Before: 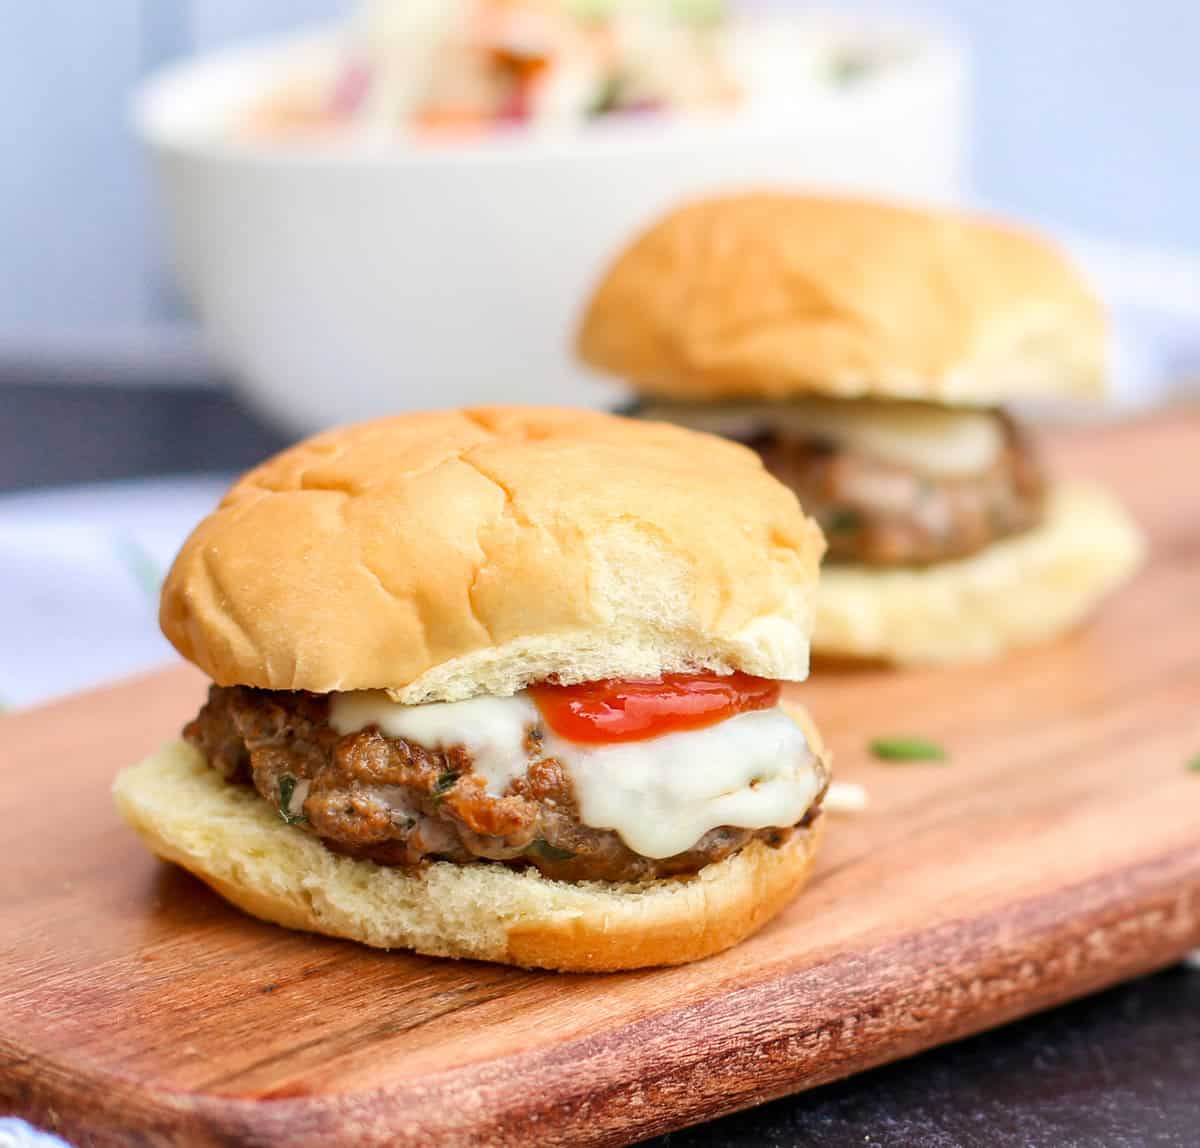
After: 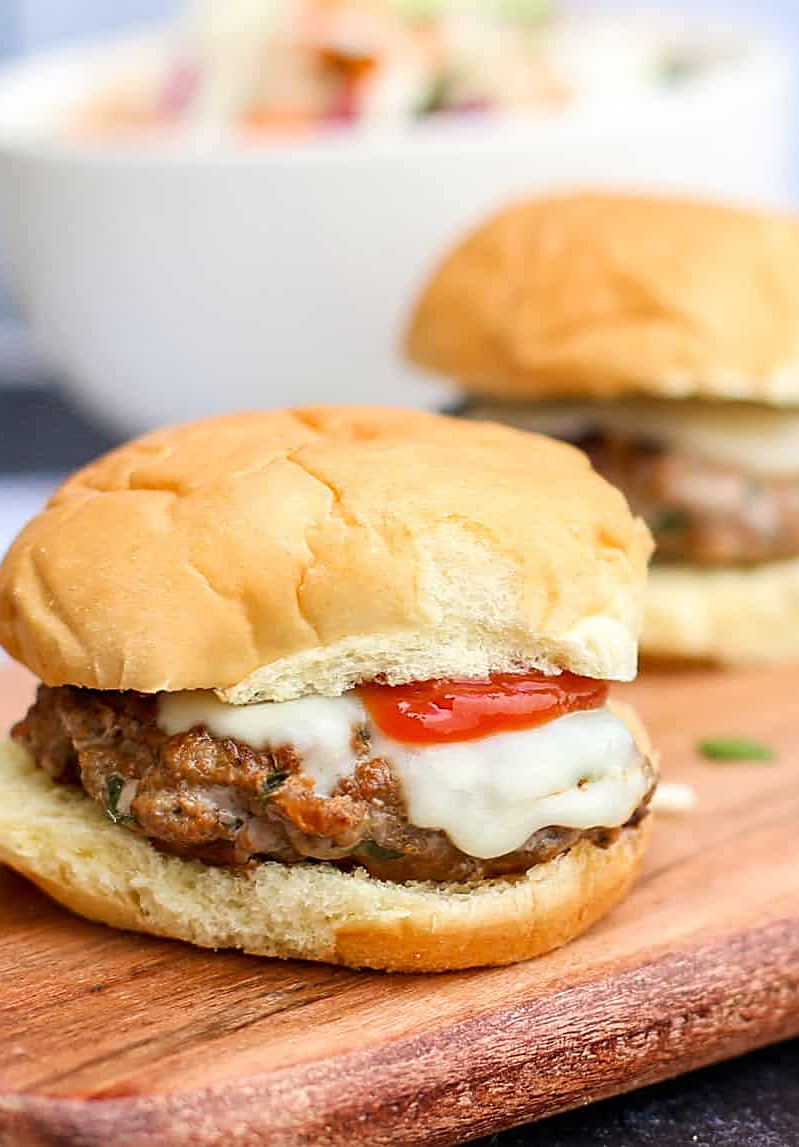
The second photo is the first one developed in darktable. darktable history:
crop and rotate: left 14.385%, right 18.948%
sharpen: on, module defaults
